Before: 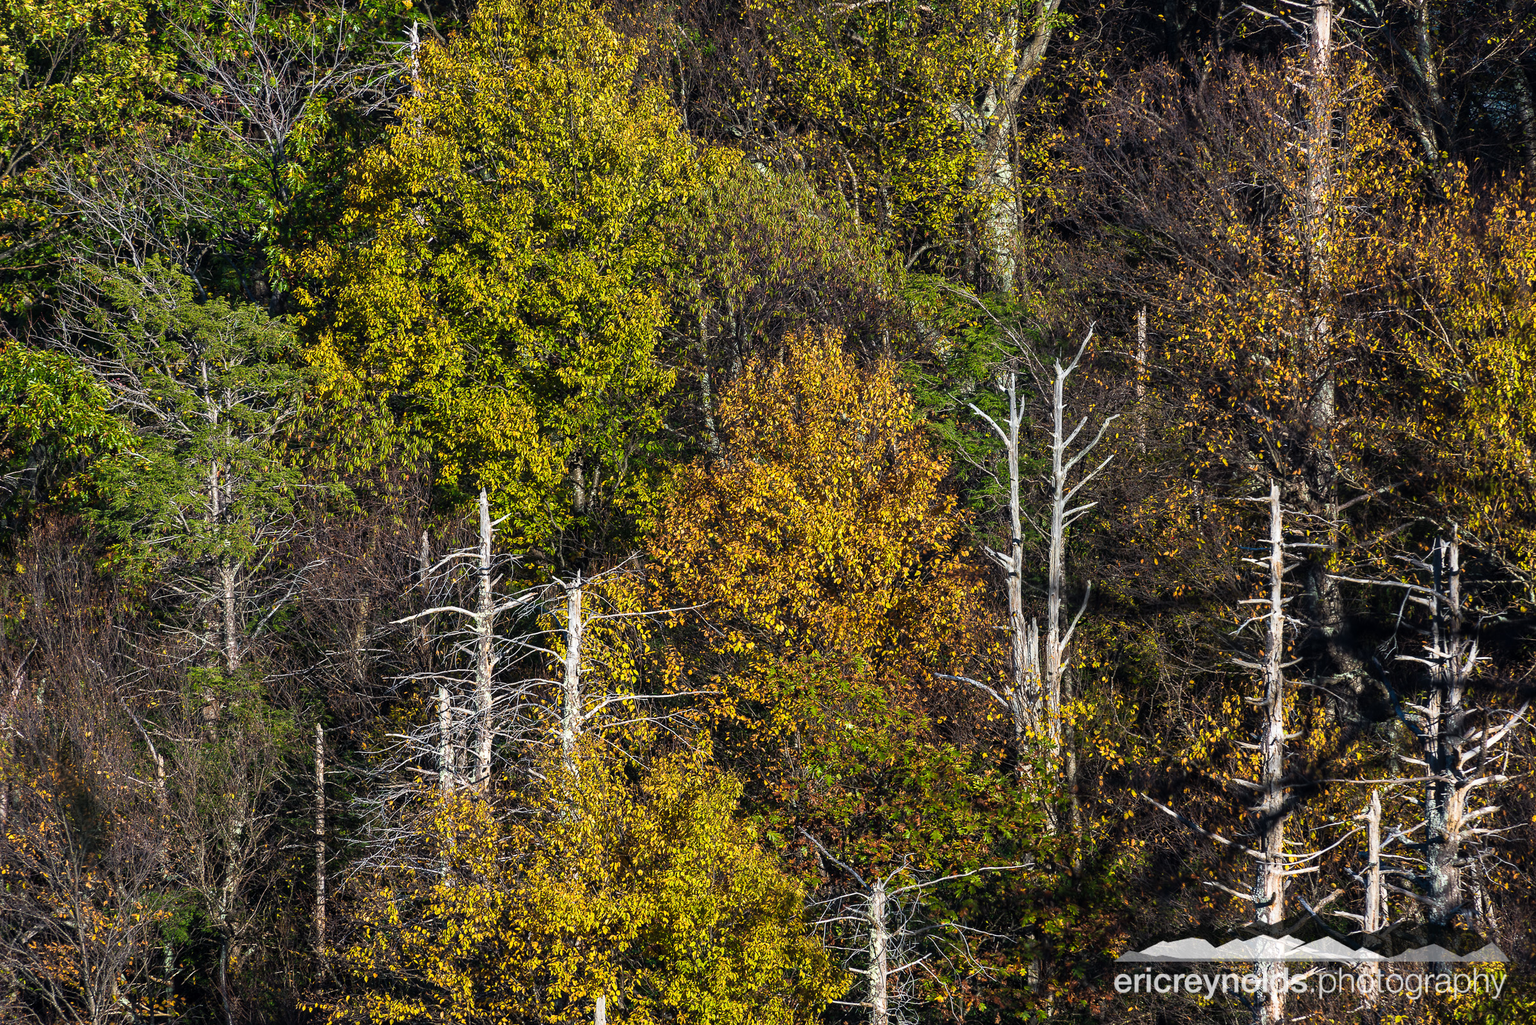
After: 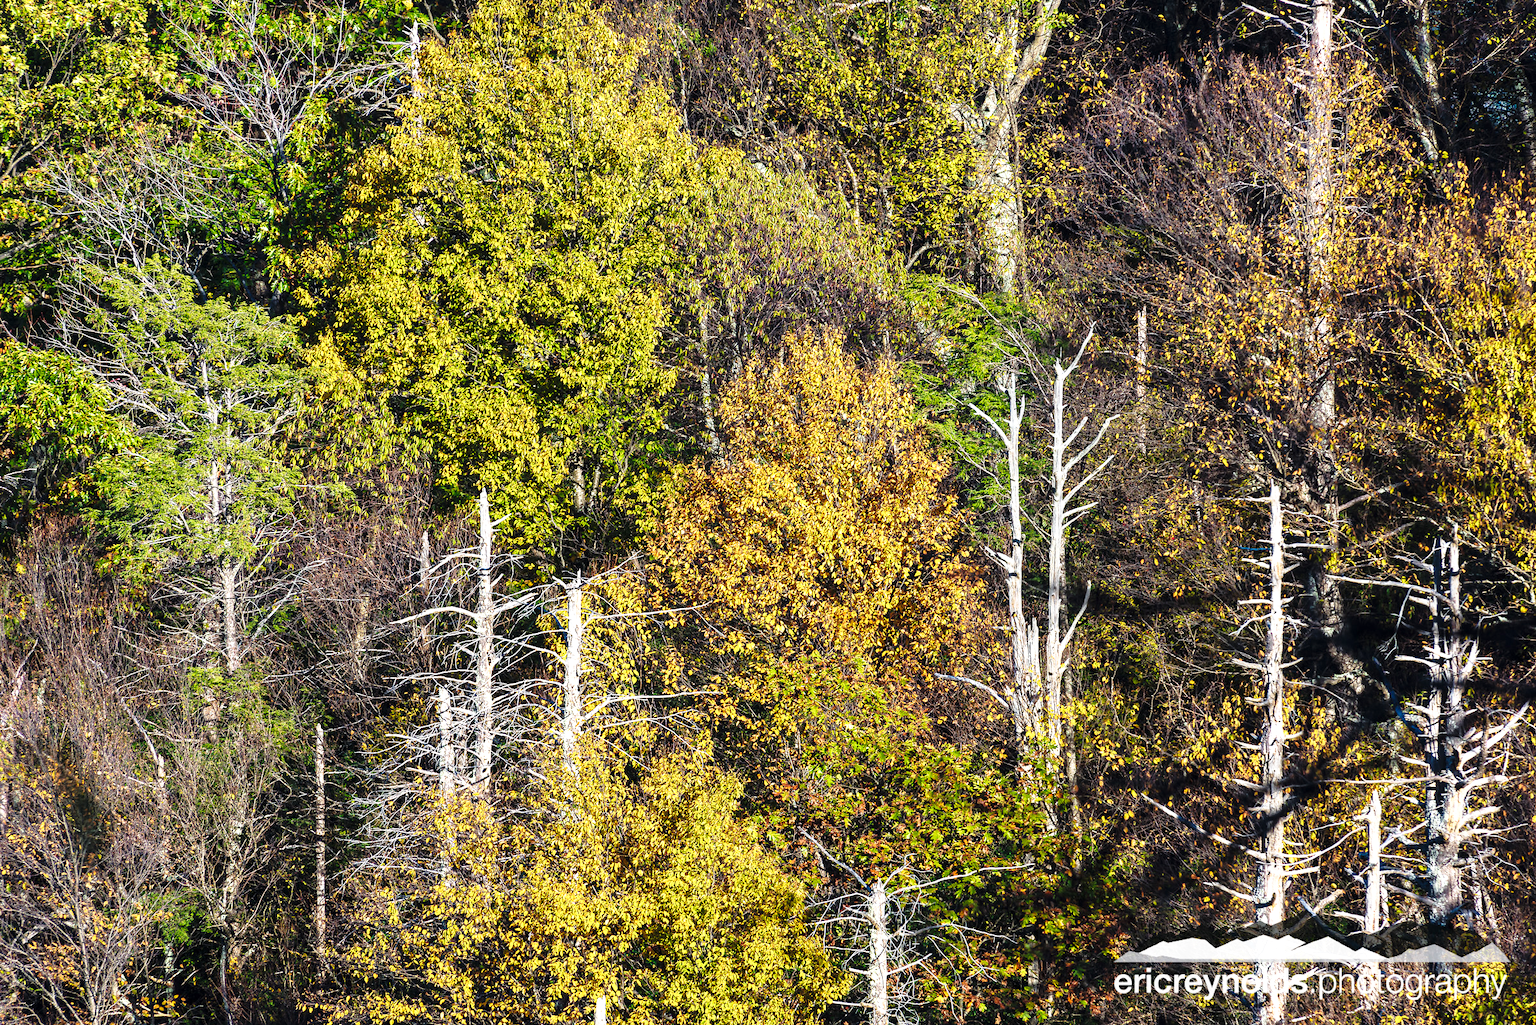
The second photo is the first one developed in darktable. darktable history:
exposure: exposure 0.6 EV, compensate highlight preservation false
base curve: curves: ch0 [(0, 0) (0.028, 0.03) (0.121, 0.232) (0.46, 0.748) (0.859, 0.968) (1, 1)], preserve colors none
